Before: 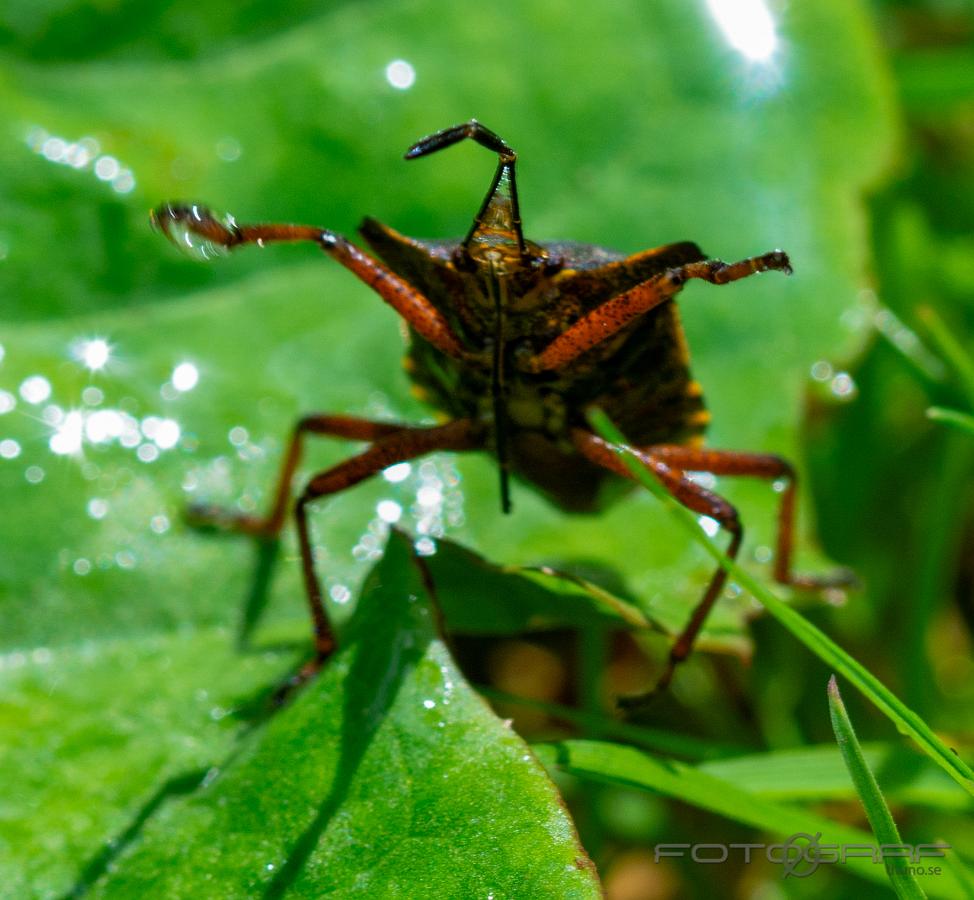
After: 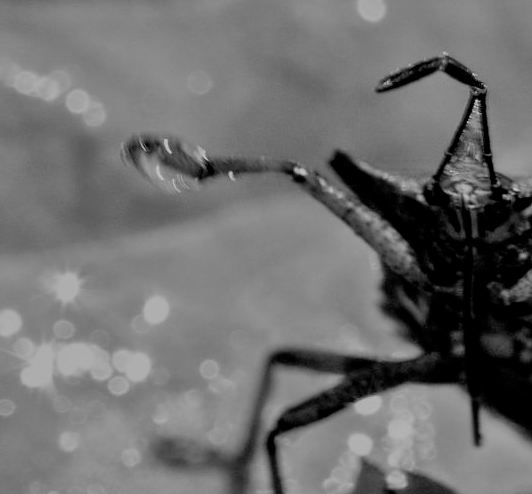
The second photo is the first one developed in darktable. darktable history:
exposure: exposure -0.242 EV, compensate highlight preservation false
shadows and highlights: low approximation 0.01, soften with gaussian
filmic rgb: middle gray luminance 30%, black relative exposure -9 EV, white relative exposure 7 EV, threshold 6 EV, target black luminance 0%, hardness 2.94, latitude 2.04%, contrast 0.963, highlights saturation mix 5%, shadows ↔ highlights balance 12.16%, add noise in highlights 0, preserve chrominance no, color science v3 (2019), use custom middle-gray values true, iterations of high-quality reconstruction 0, contrast in highlights soft, enable highlight reconstruction true
contrast brightness saturation: saturation -0.05
white balance: red 0.988, blue 1.017
tone equalizer: -7 EV 0.15 EV, -6 EV 0.6 EV, -5 EV 1.15 EV, -4 EV 1.33 EV, -3 EV 1.15 EV, -2 EV 0.6 EV, -1 EV 0.15 EV, mask exposure compensation -0.5 EV
monochrome: on, module defaults
crop and rotate: left 3.047%, top 7.509%, right 42.236%, bottom 37.598%
